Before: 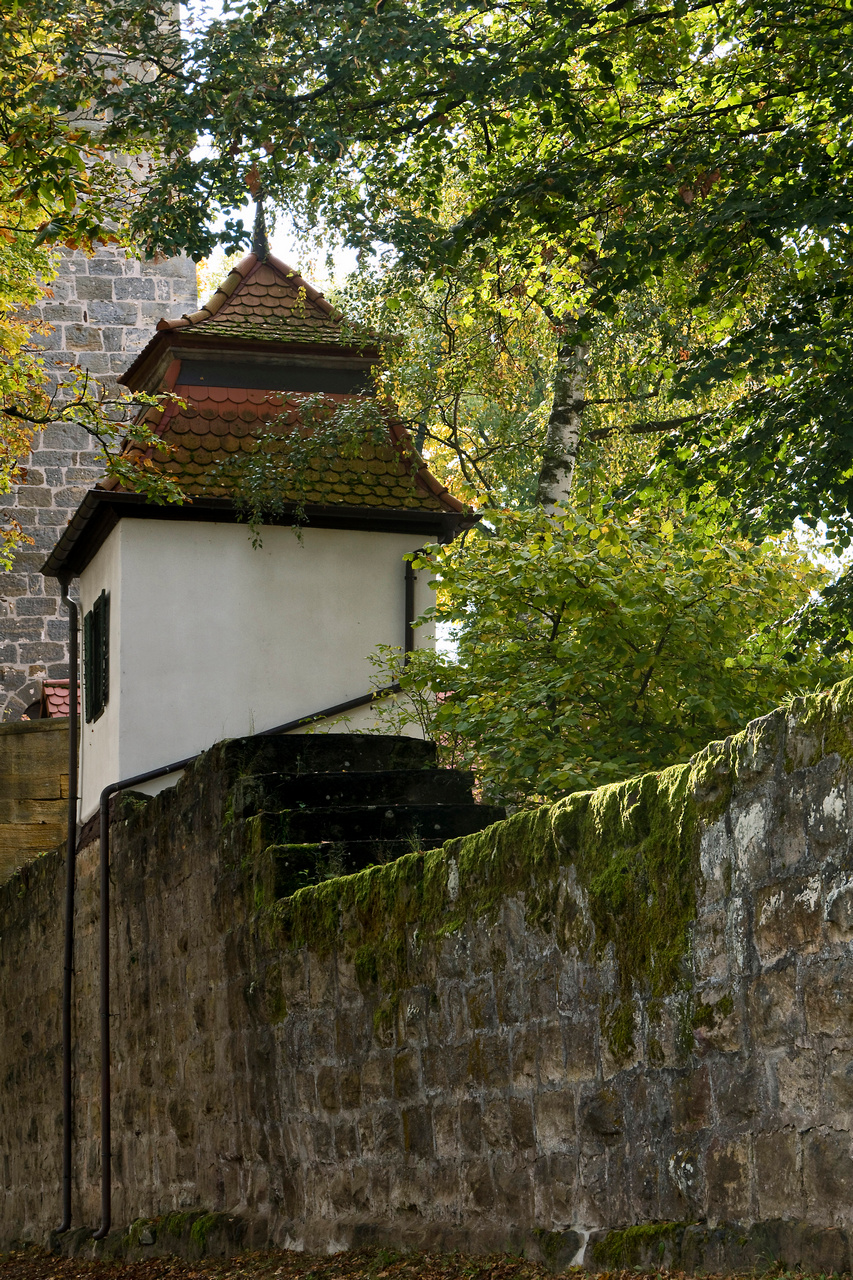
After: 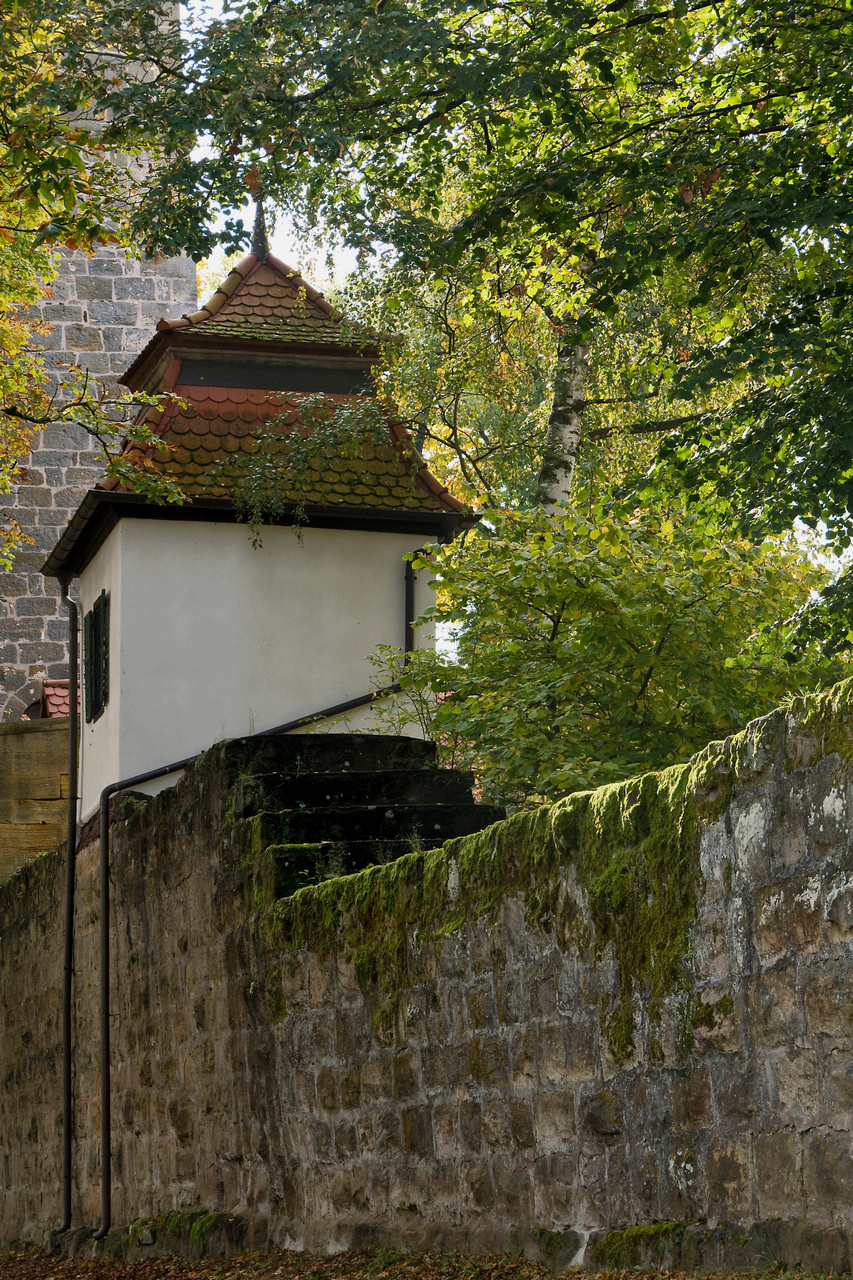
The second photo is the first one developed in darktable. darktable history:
exposure: exposure -0.154 EV, compensate highlight preservation false
shadows and highlights: shadows 42.8, highlights 6.81
